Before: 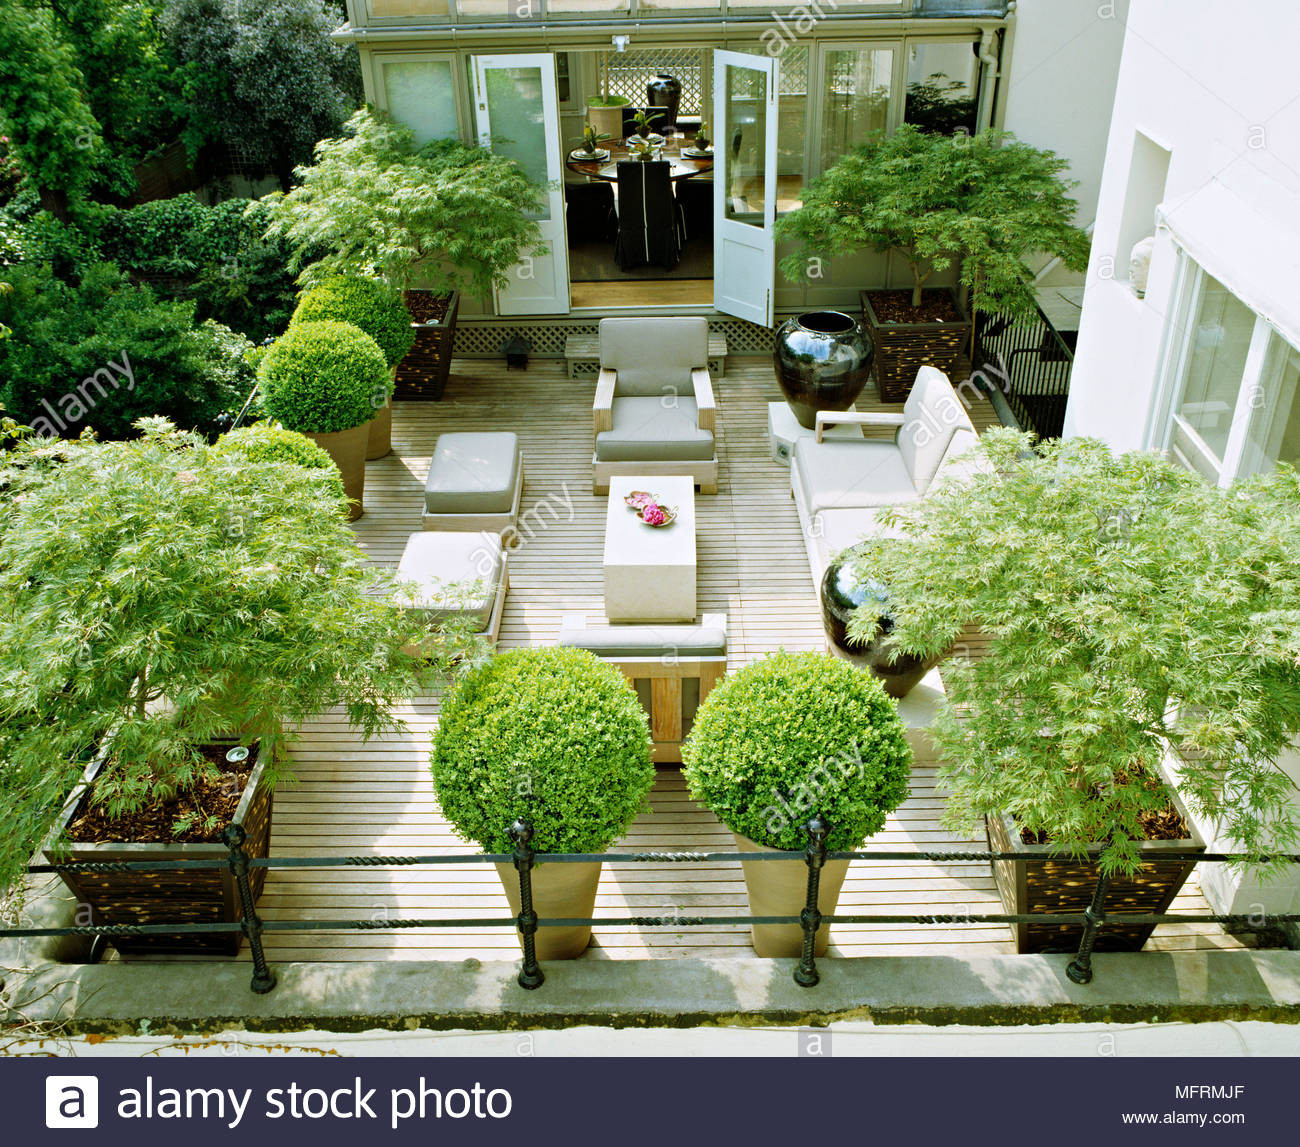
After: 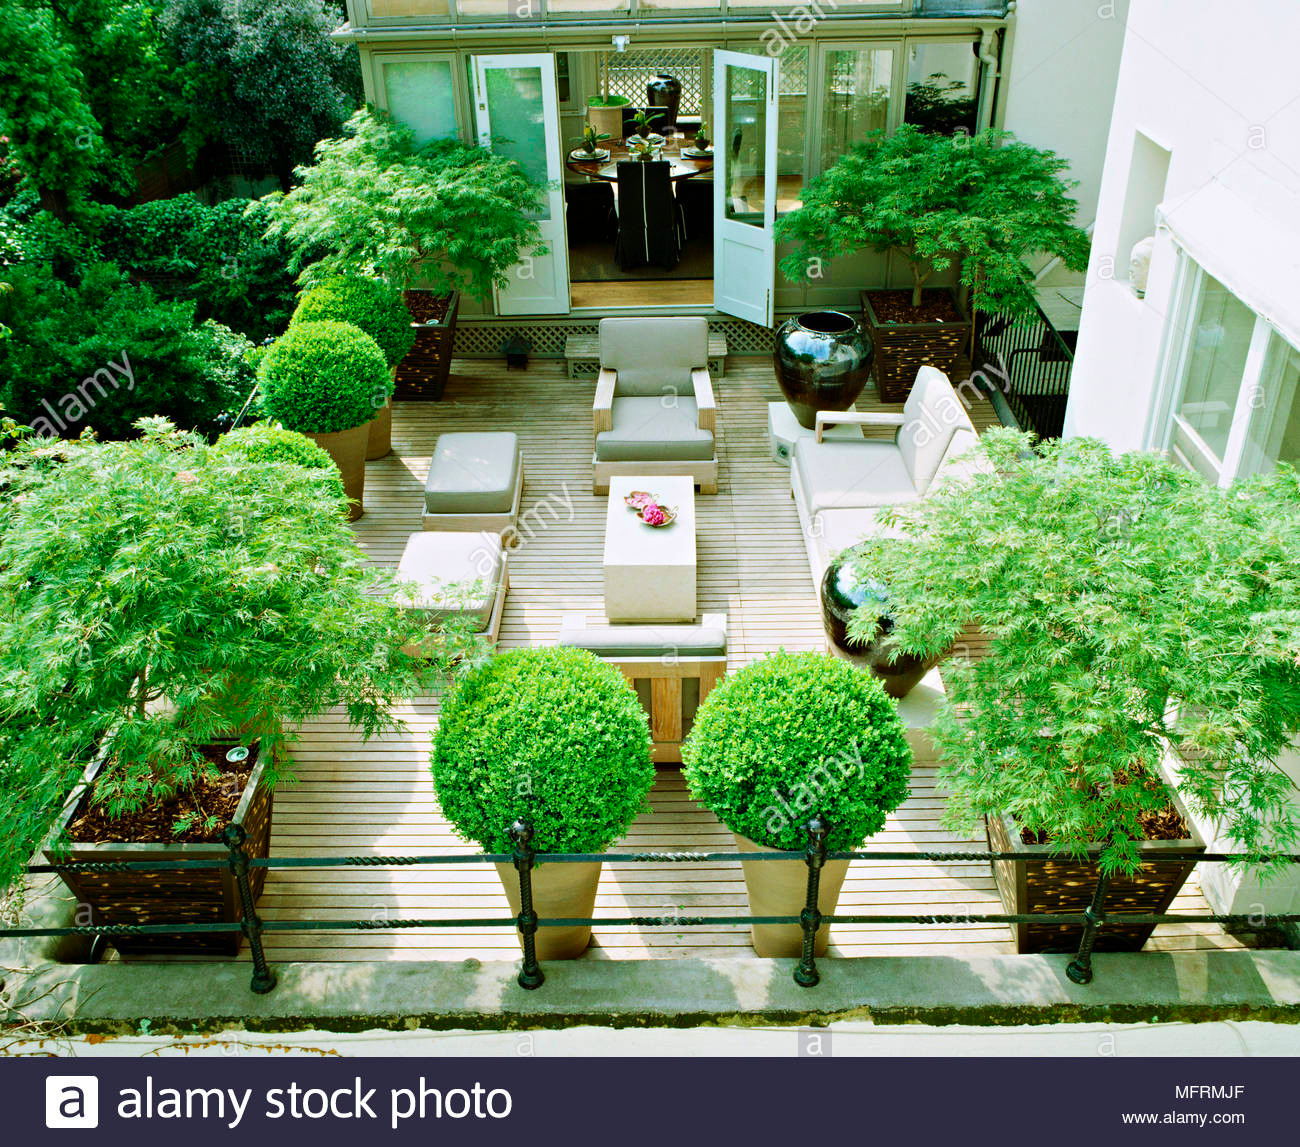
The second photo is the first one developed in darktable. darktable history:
tone curve: curves: ch0 [(0, 0) (0.183, 0.152) (0.571, 0.594) (1, 1)]; ch1 [(0, 0) (0.394, 0.307) (0.5, 0.5) (0.586, 0.597) (0.625, 0.647) (1, 1)]; ch2 [(0, 0) (0.5, 0.5) (0.604, 0.616) (1, 1)], color space Lab, independent channels, preserve colors none
